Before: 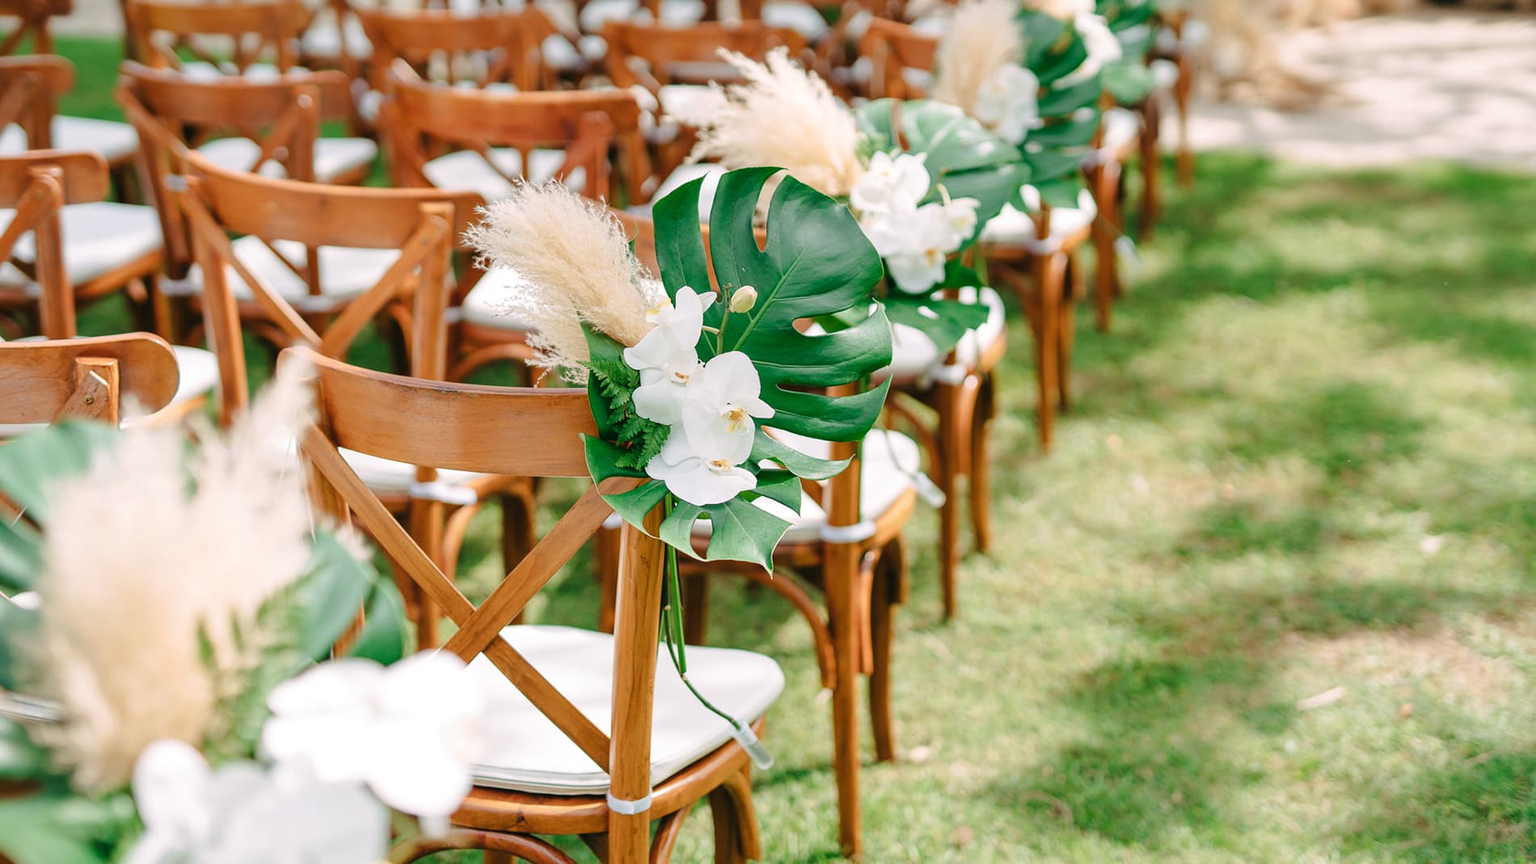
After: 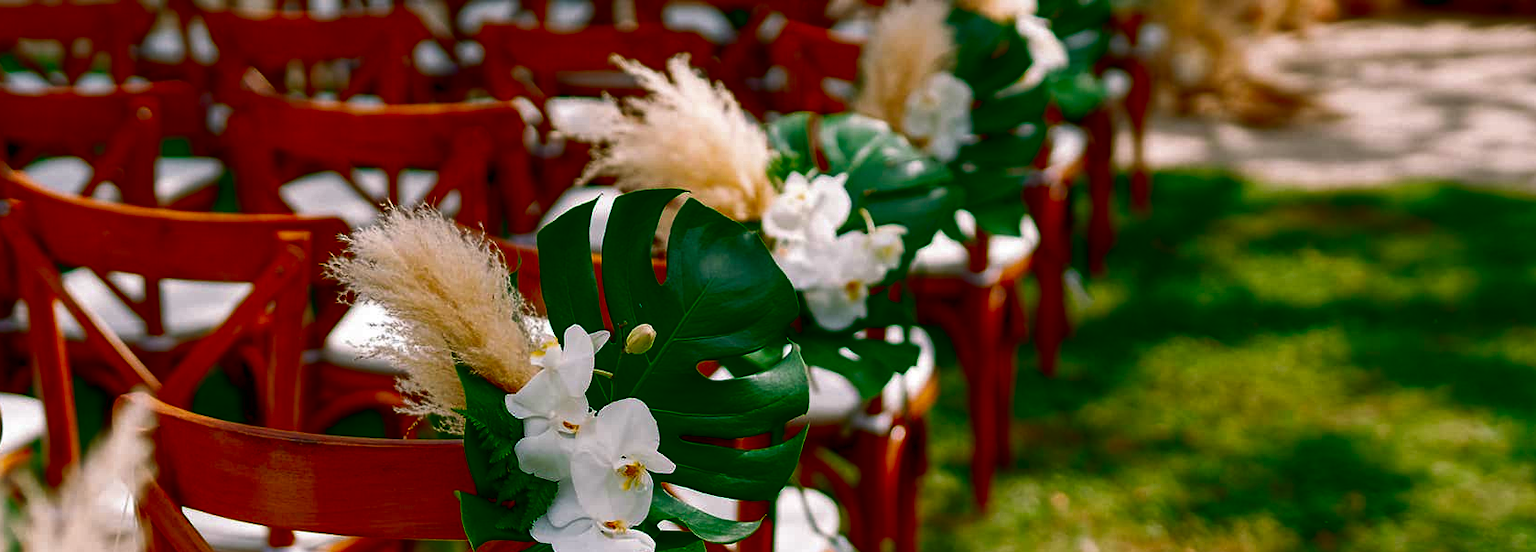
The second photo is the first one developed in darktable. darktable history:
contrast brightness saturation: brightness -0.992, saturation 0.993
crop and rotate: left 11.642%, bottom 43.489%
